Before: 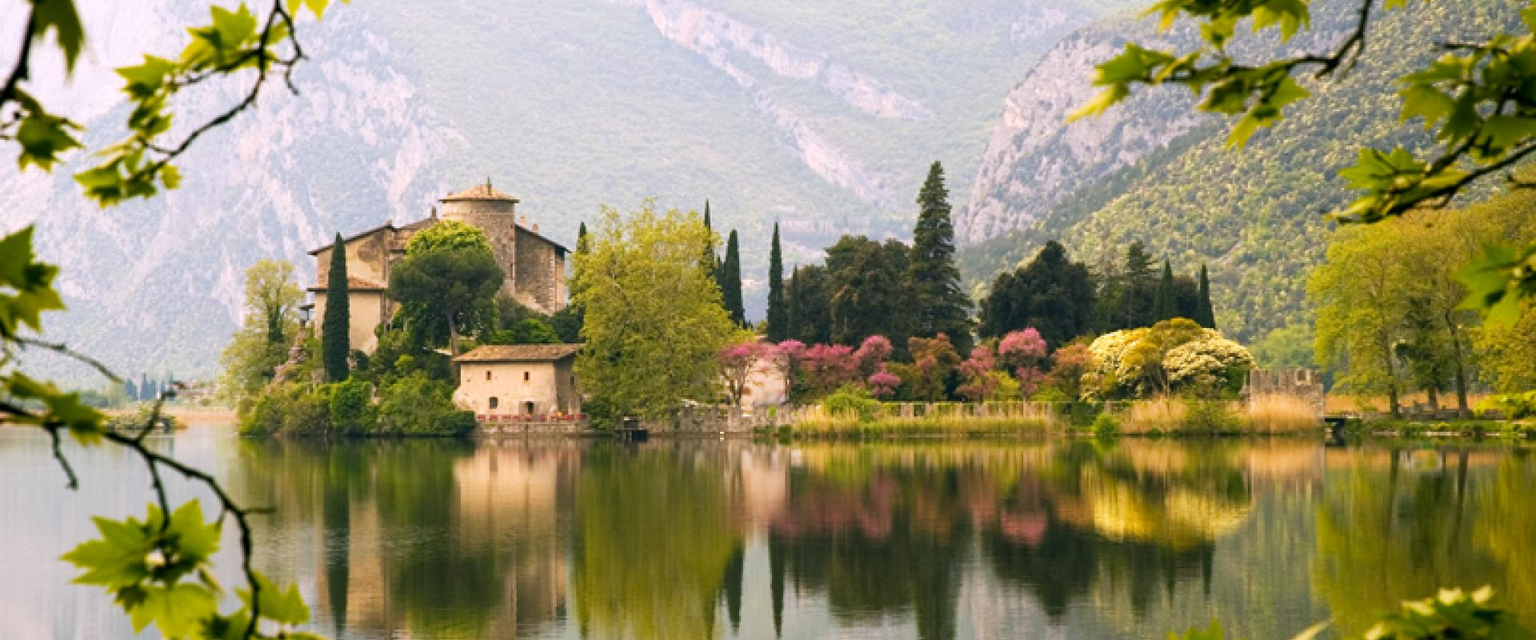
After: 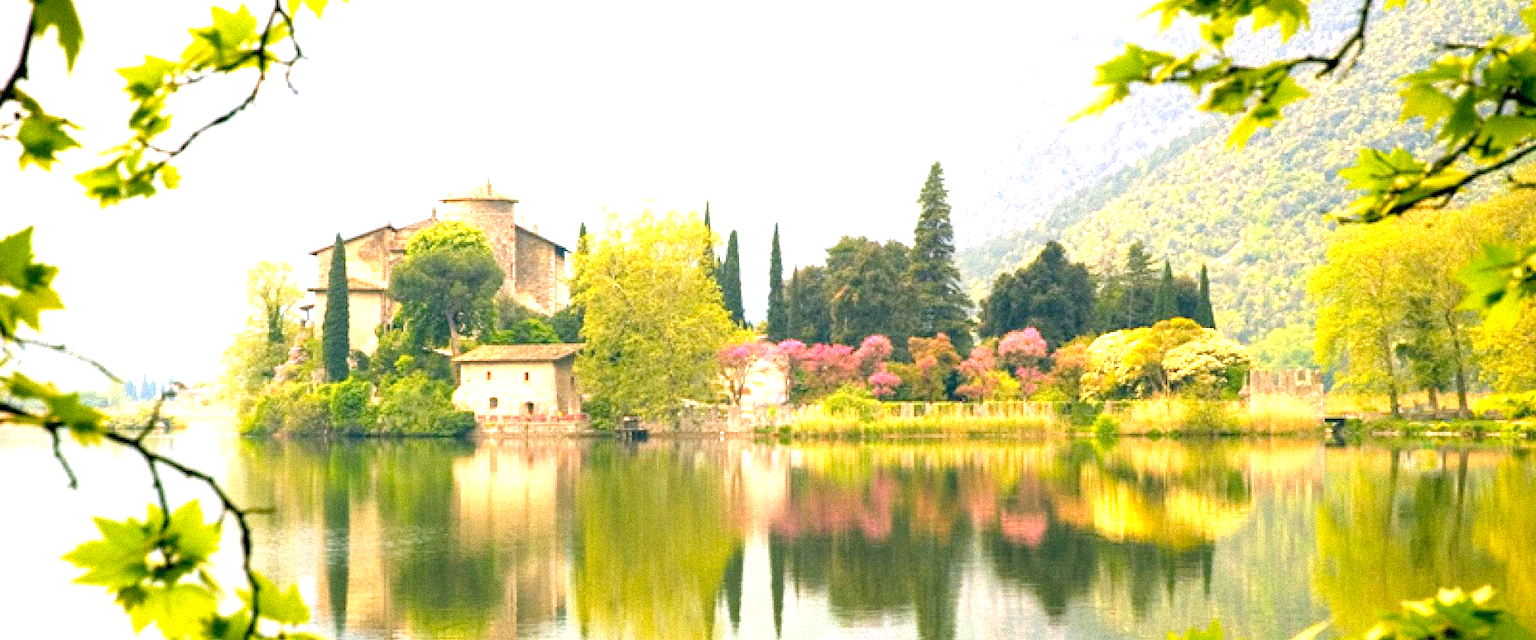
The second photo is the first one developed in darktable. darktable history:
grain: strength 35%, mid-tones bias 0%
exposure: black level correction 0, exposure 0.7 EV, compensate exposure bias true, compensate highlight preservation false
levels: levels [0.036, 0.364, 0.827]
